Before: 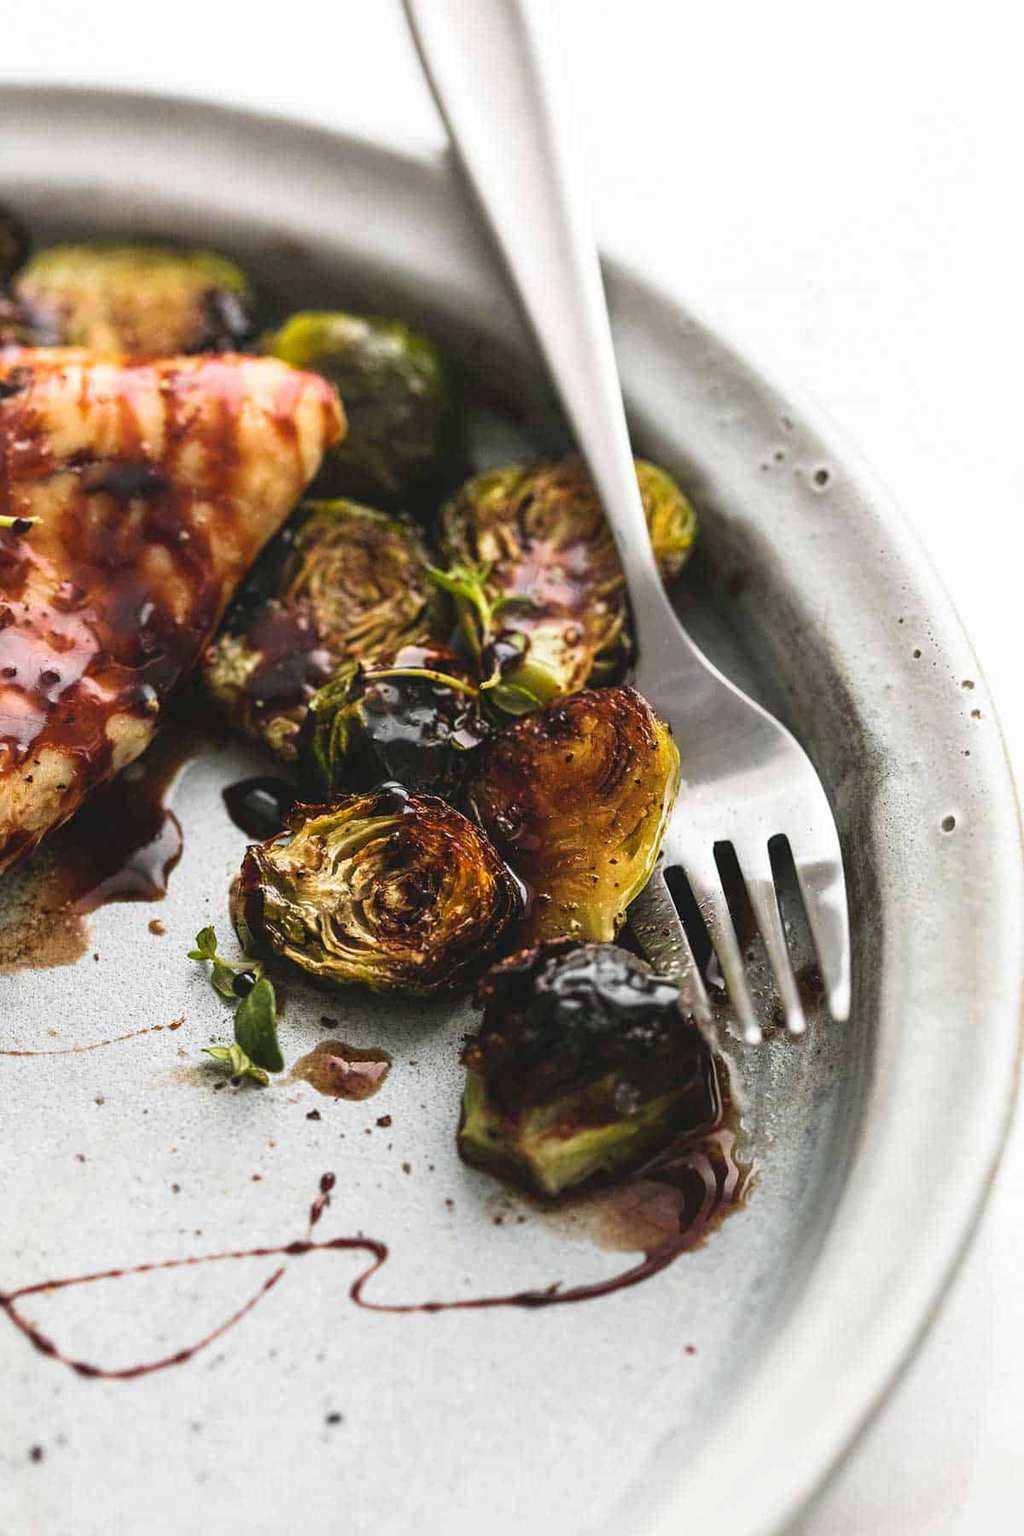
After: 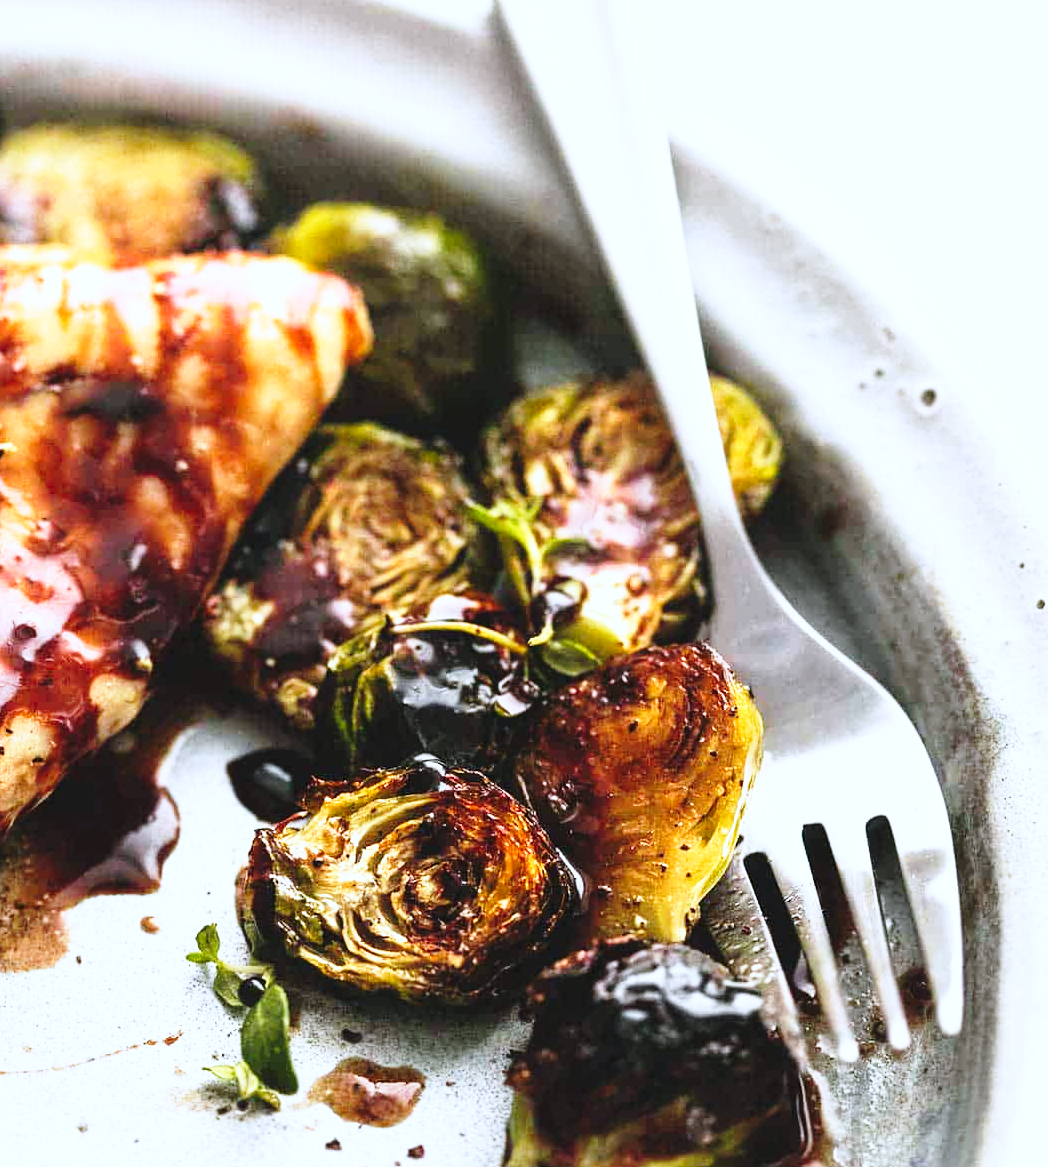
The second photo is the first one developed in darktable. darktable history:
crop: left 2.914%, top 9.009%, right 9.672%, bottom 26.123%
local contrast: mode bilateral grid, contrast 9, coarseness 26, detail 112%, midtone range 0.2
color correction: highlights a* -0.742, highlights b* -9.59
base curve: curves: ch0 [(0, 0) (0.026, 0.03) (0.109, 0.232) (0.351, 0.748) (0.669, 0.968) (1, 1)], preserve colors none
